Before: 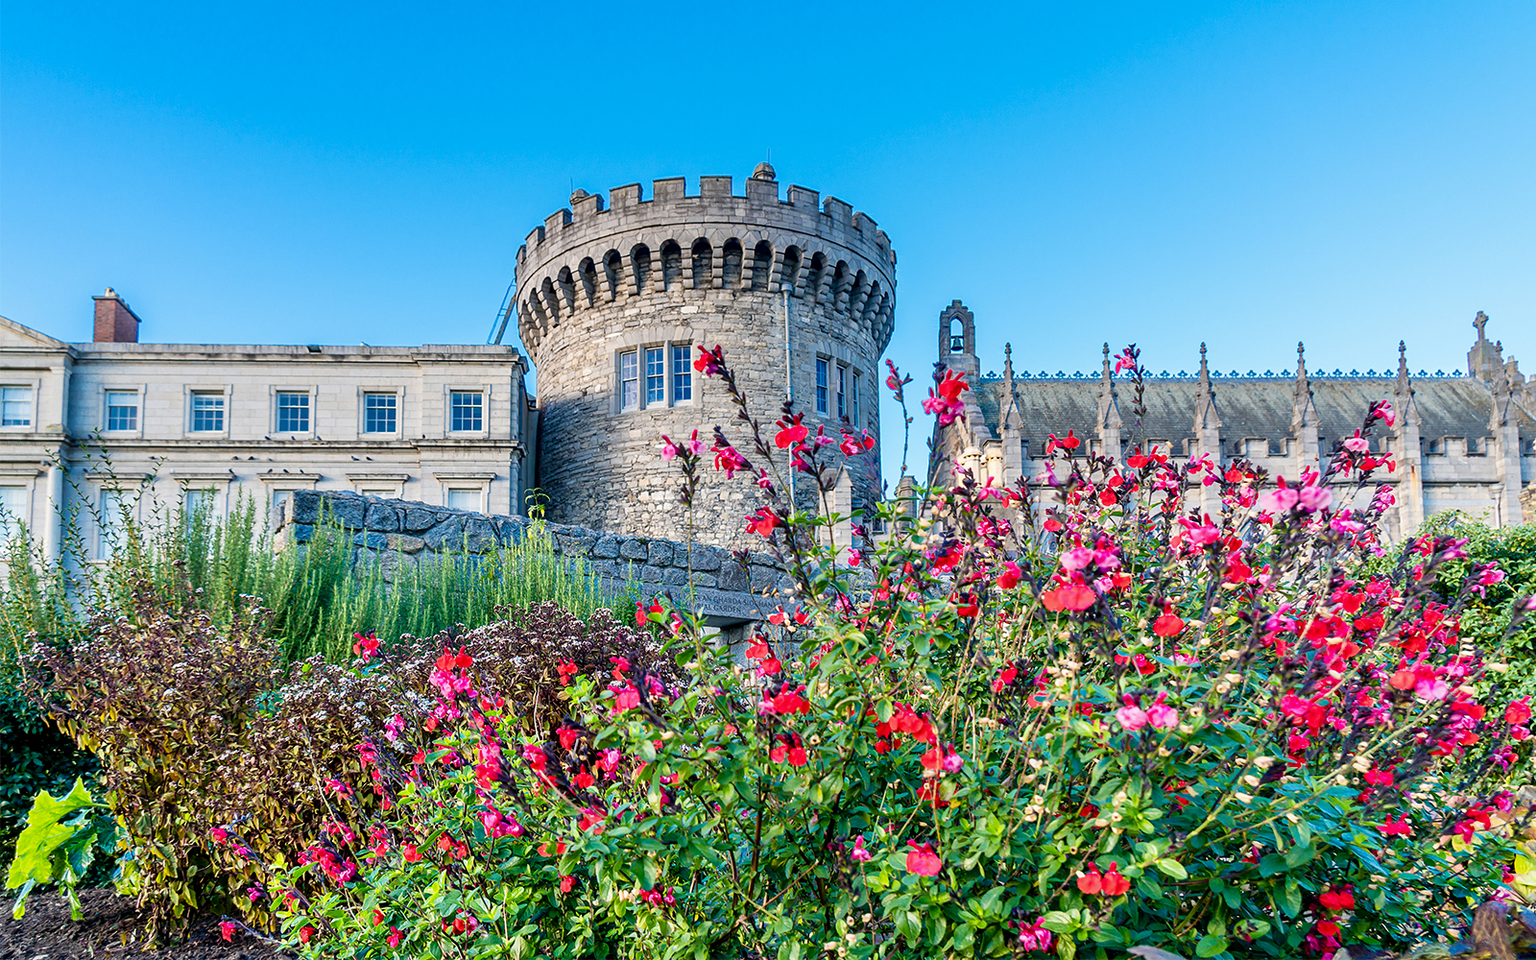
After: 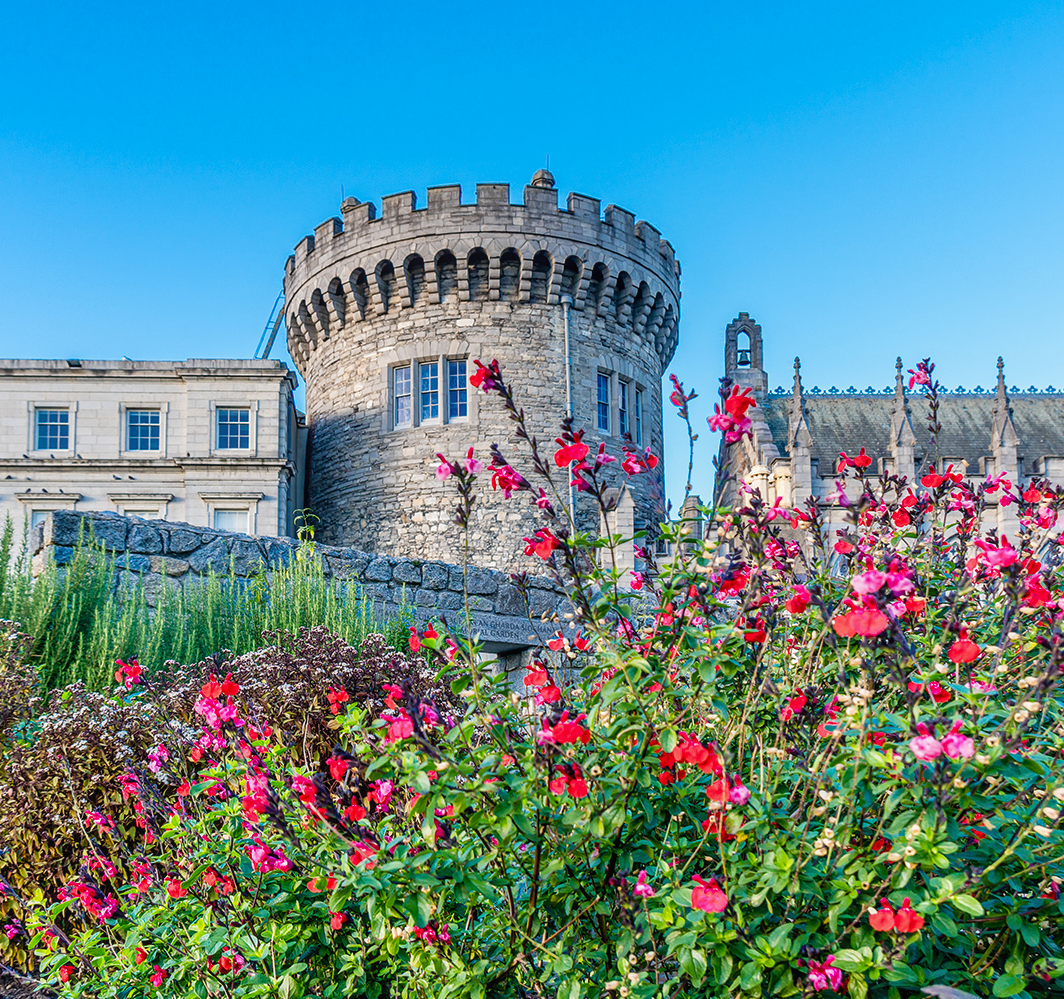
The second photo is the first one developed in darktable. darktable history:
local contrast: detail 110%
crop and rotate: left 15.868%, right 17.606%
